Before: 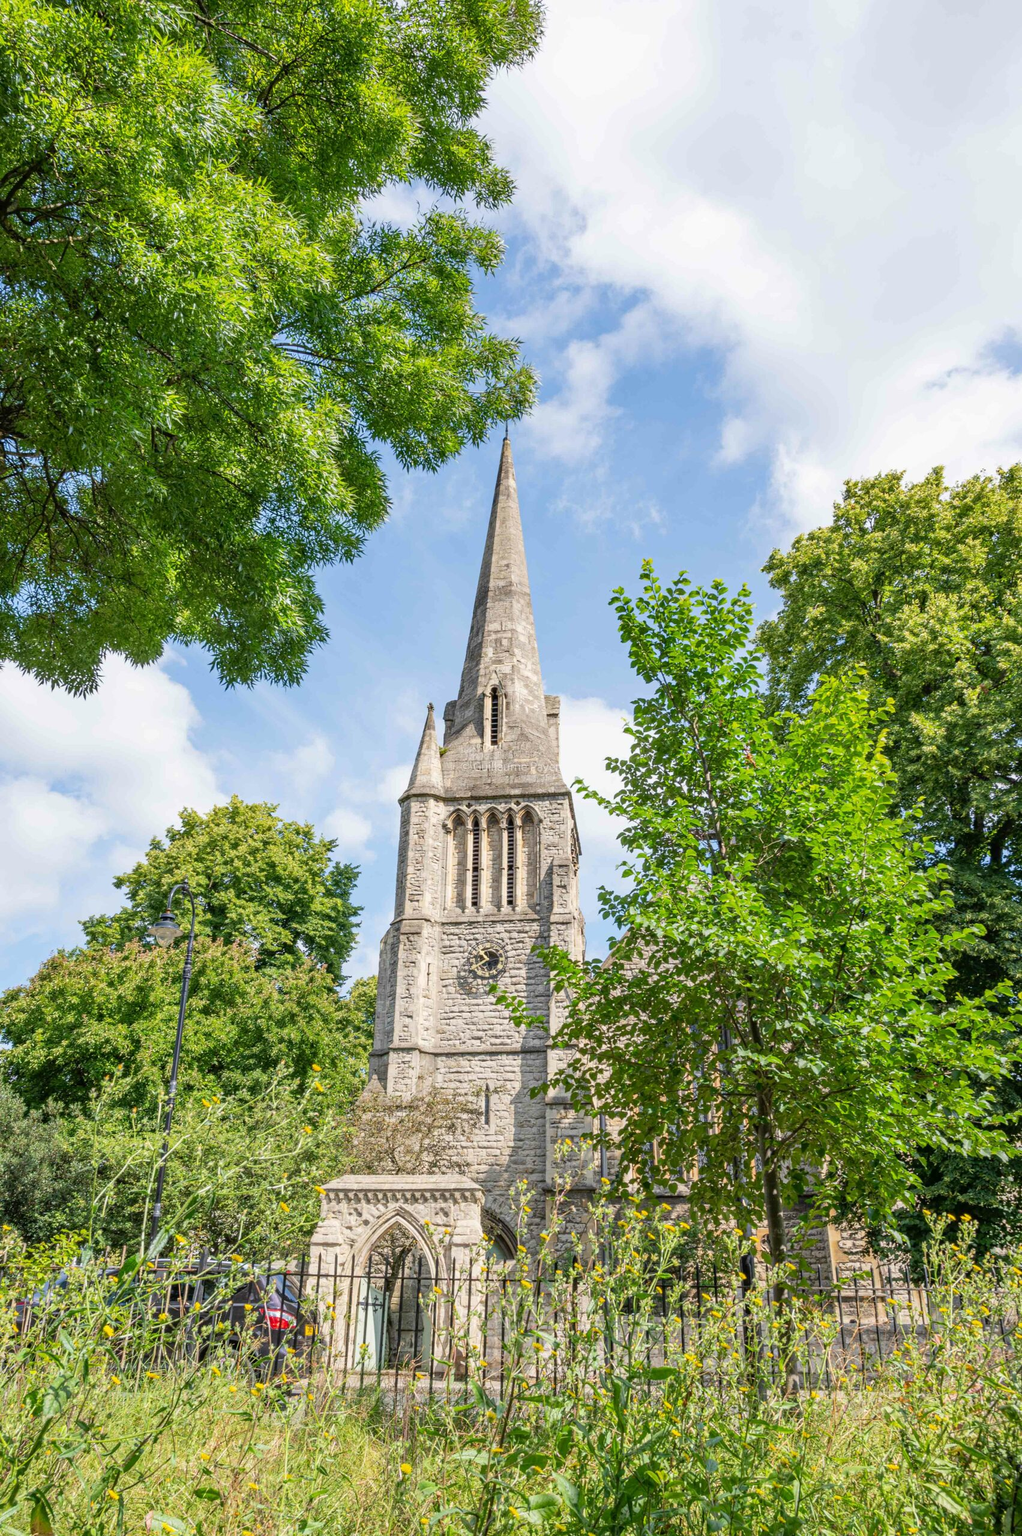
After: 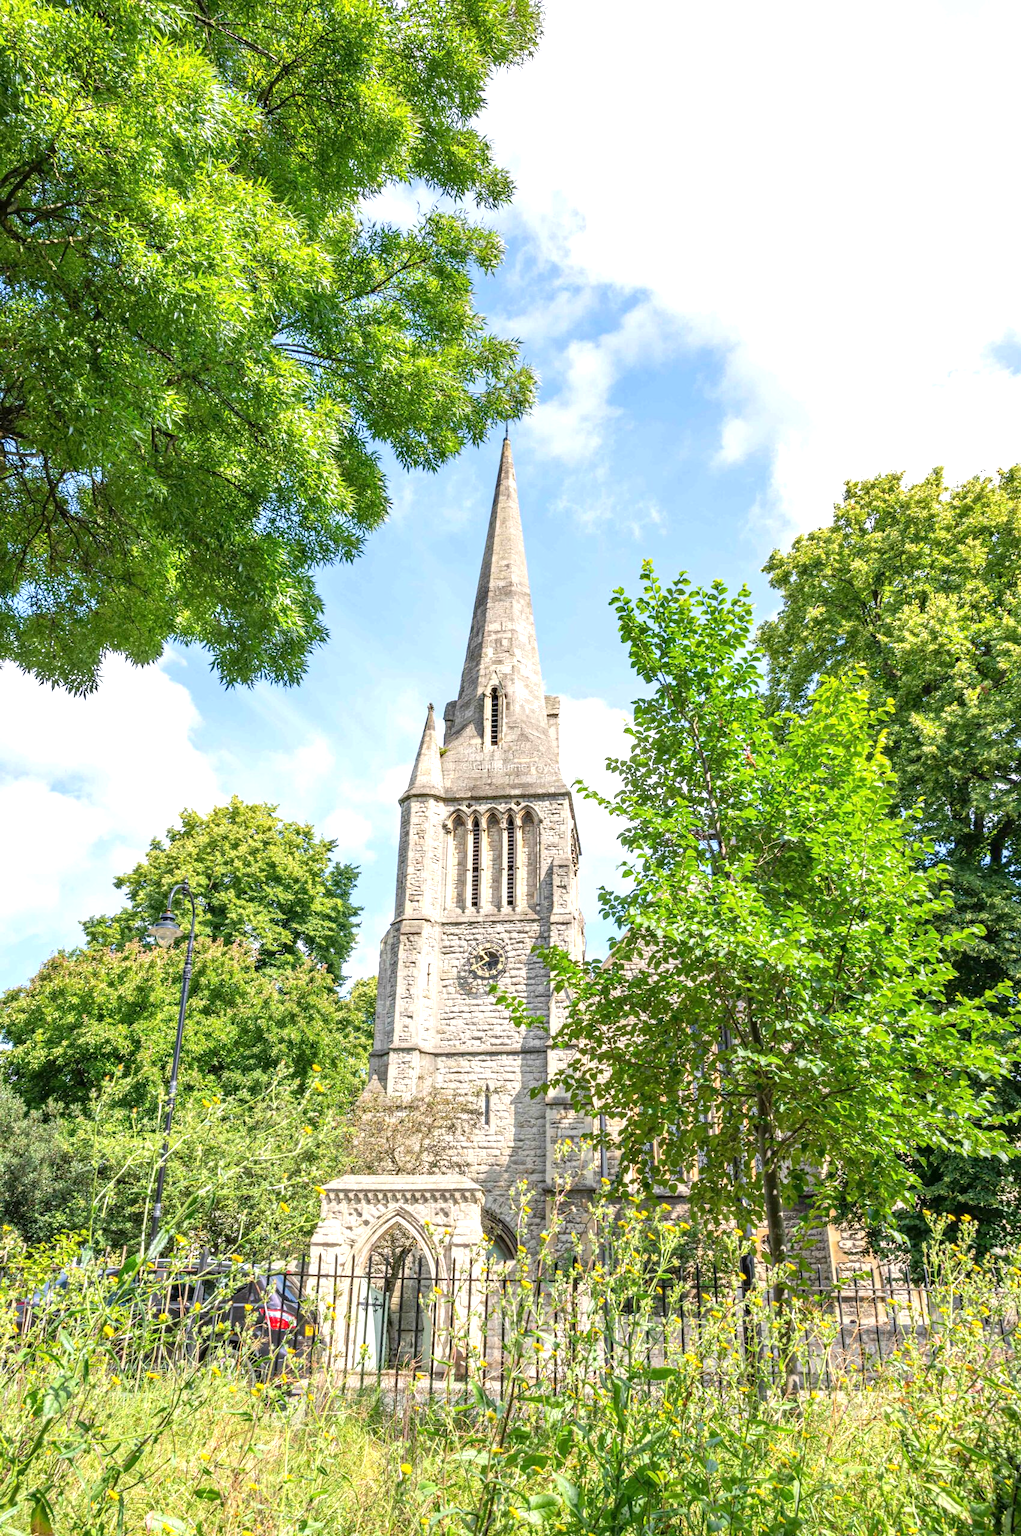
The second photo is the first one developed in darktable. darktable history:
exposure: exposure 0.603 EV, compensate highlight preservation false
